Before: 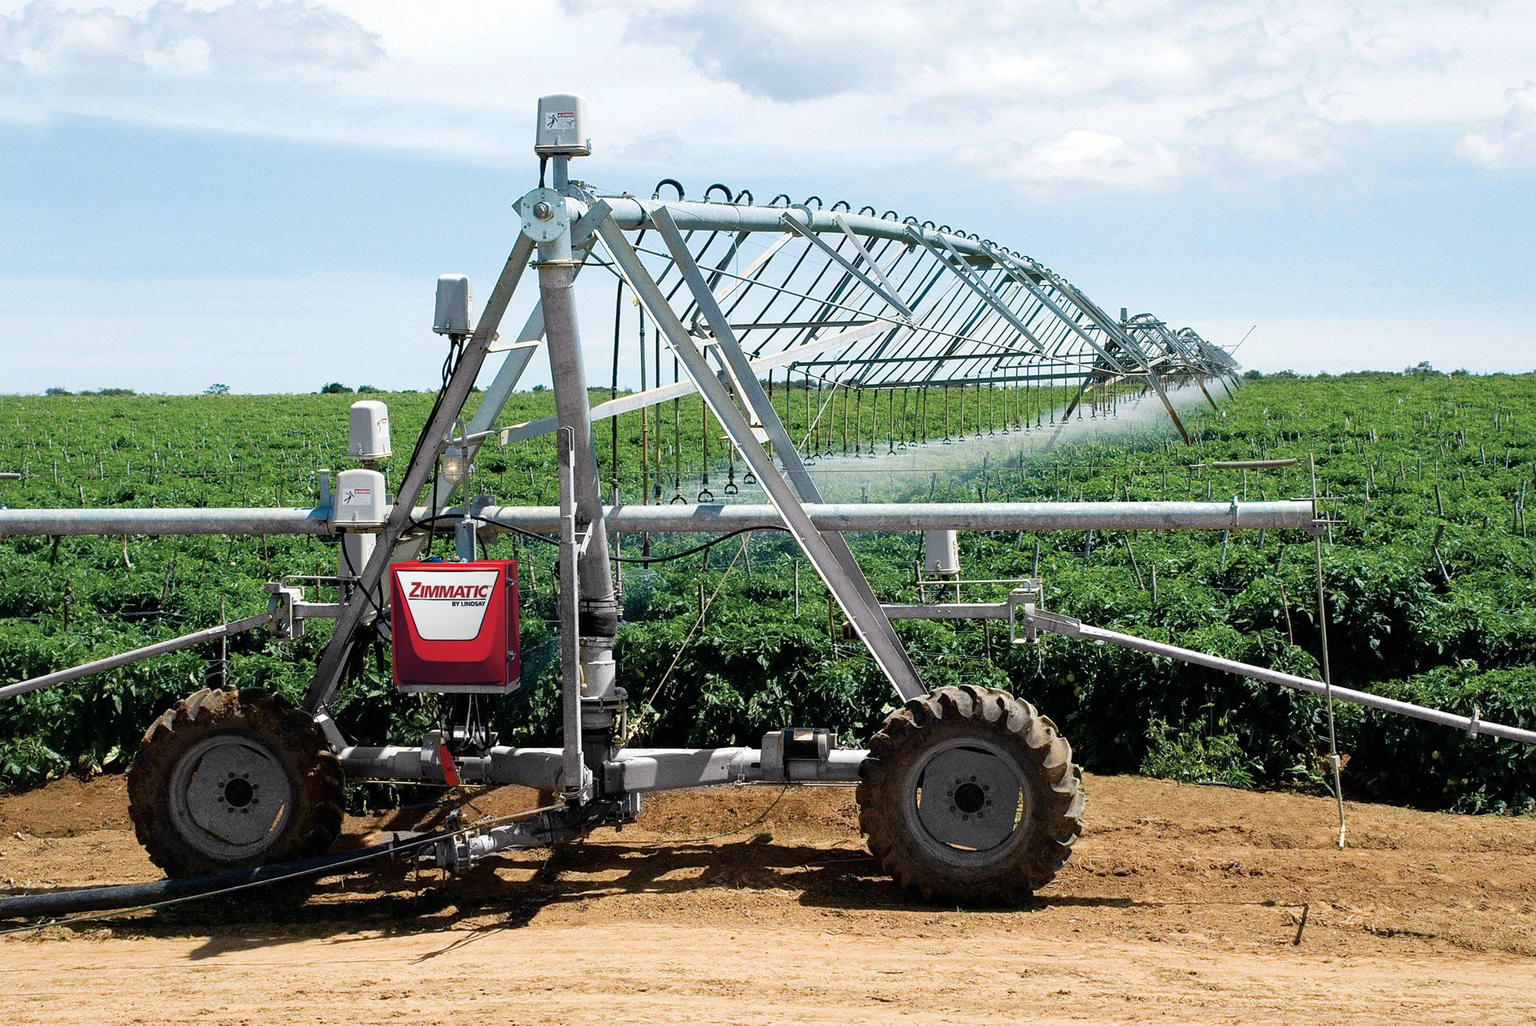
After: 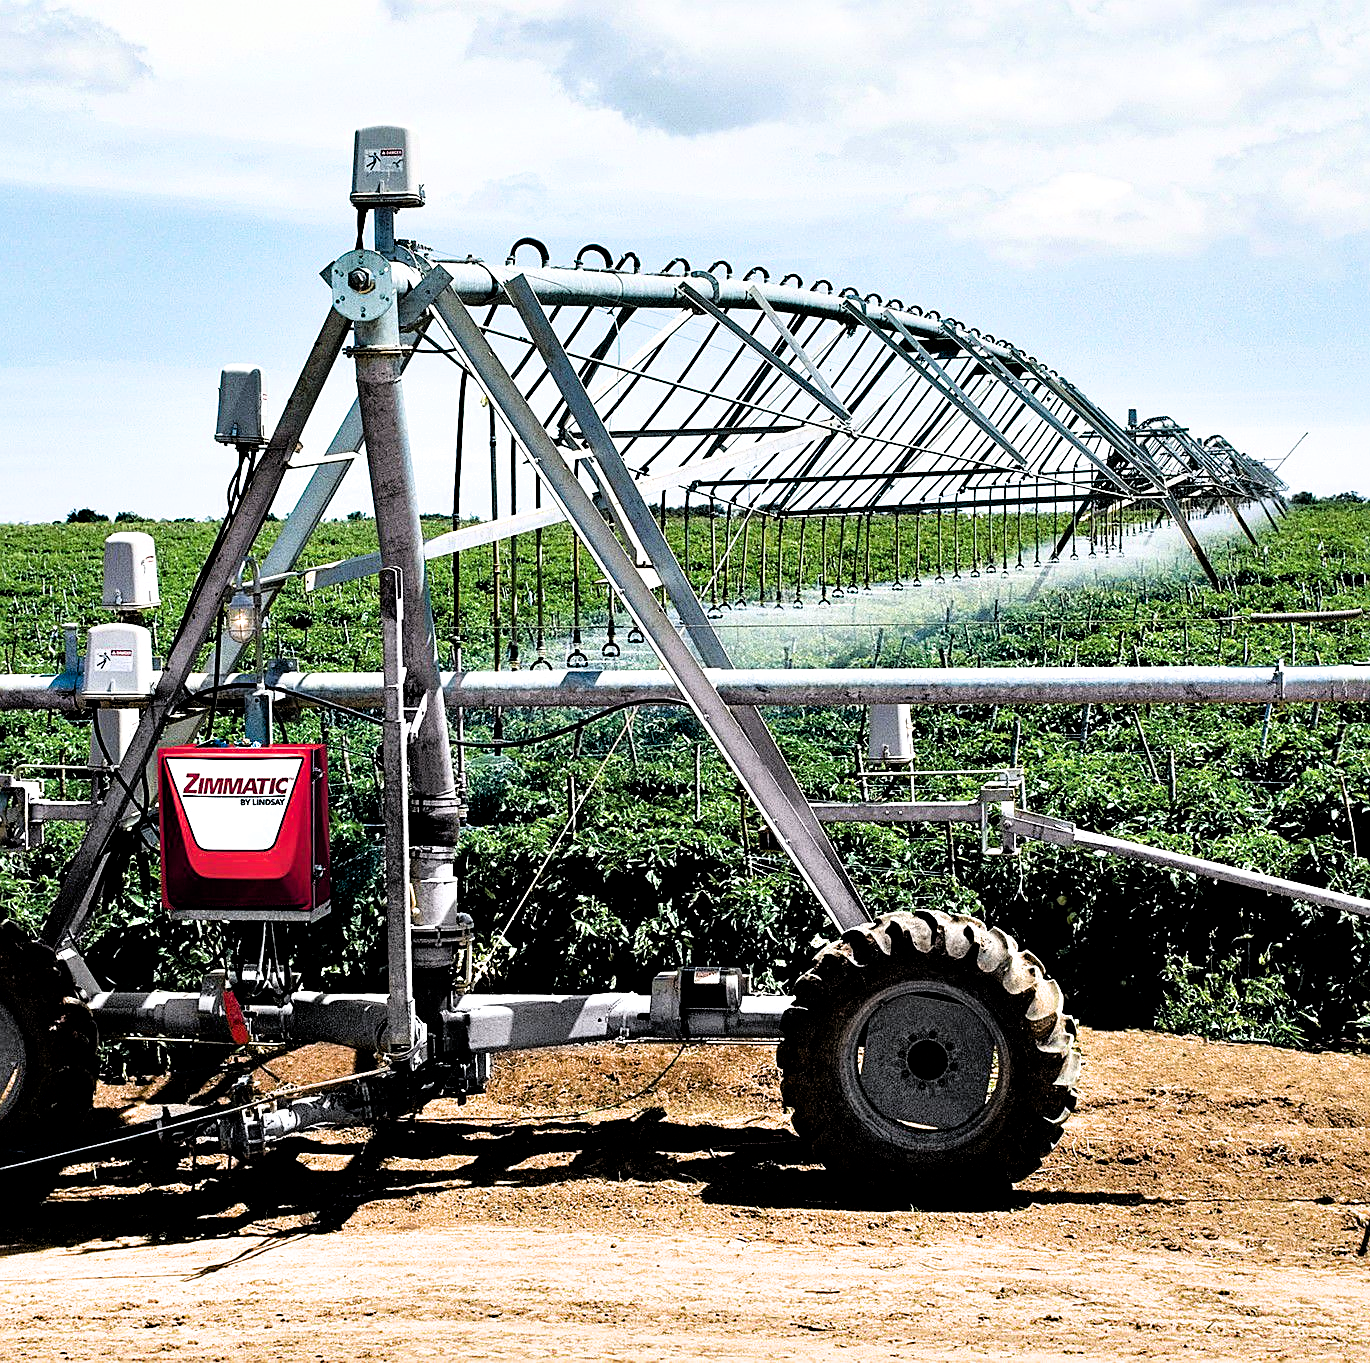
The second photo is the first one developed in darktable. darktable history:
sharpen: on, module defaults
crop and rotate: left 17.675%, right 15.142%
filmic rgb: black relative exposure -4.9 EV, white relative exposure 2.84 EV, threshold 5.96 EV, hardness 3.71, color science v6 (2022), enable highlight reconstruction true
contrast equalizer: y [[0.6 ×6], [0.55 ×6], [0 ×6], [0 ×6], [0 ×6]]
tone equalizer: edges refinement/feathering 500, mask exposure compensation -1.57 EV, preserve details no
exposure: exposure 0.202 EV, compensate highlight preservation false
